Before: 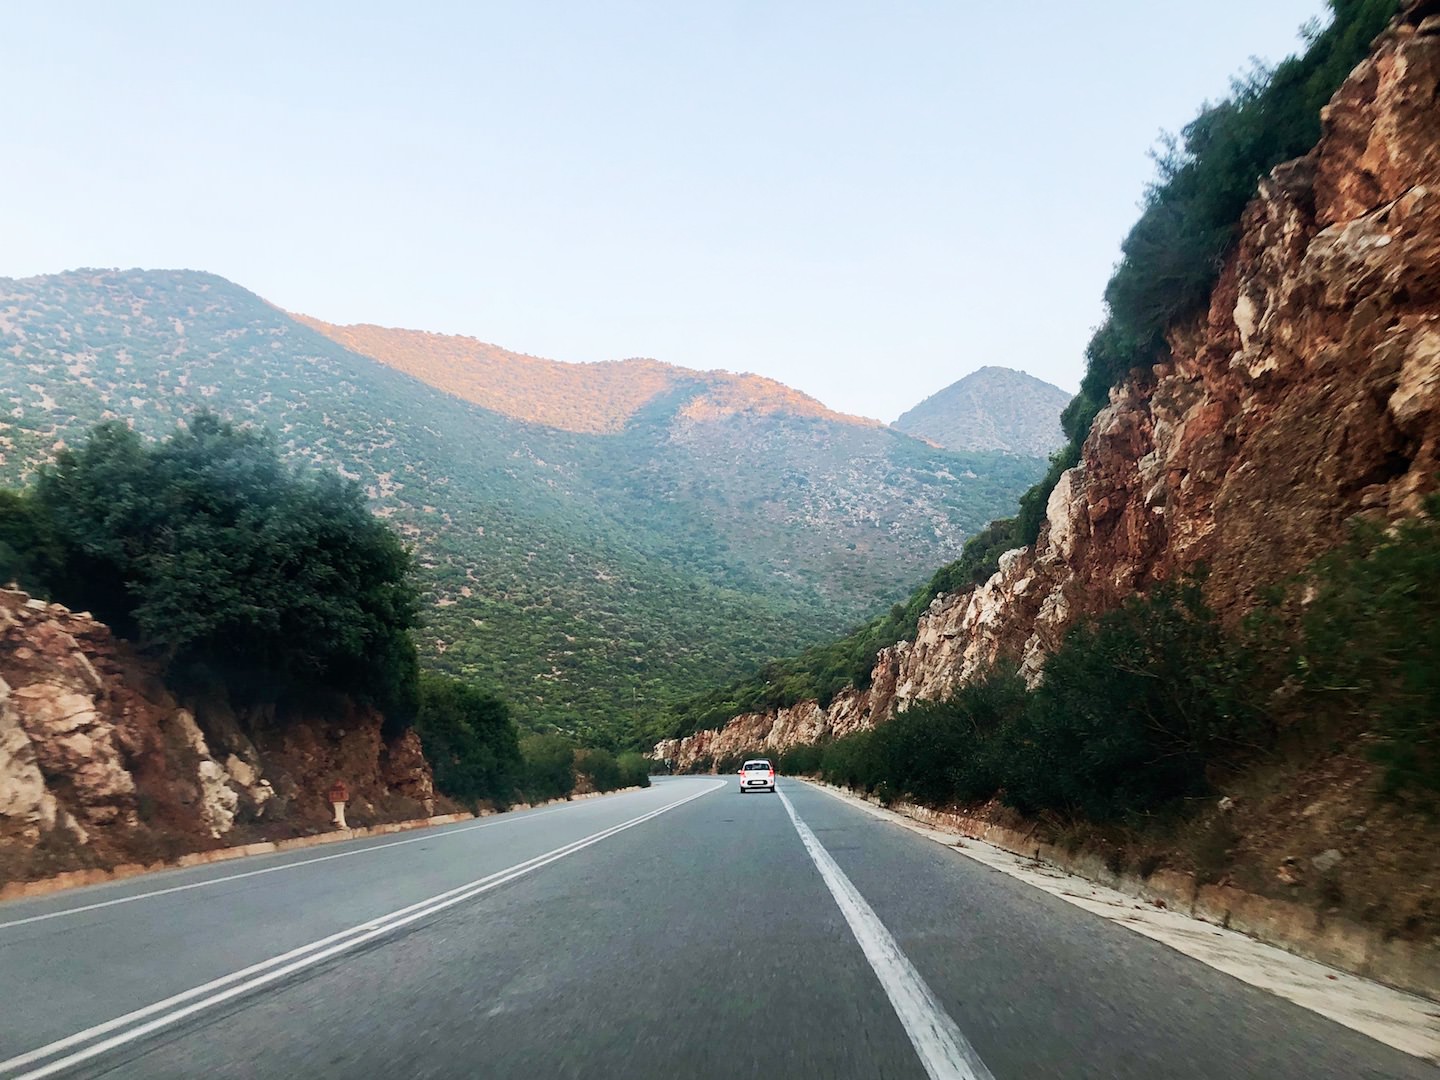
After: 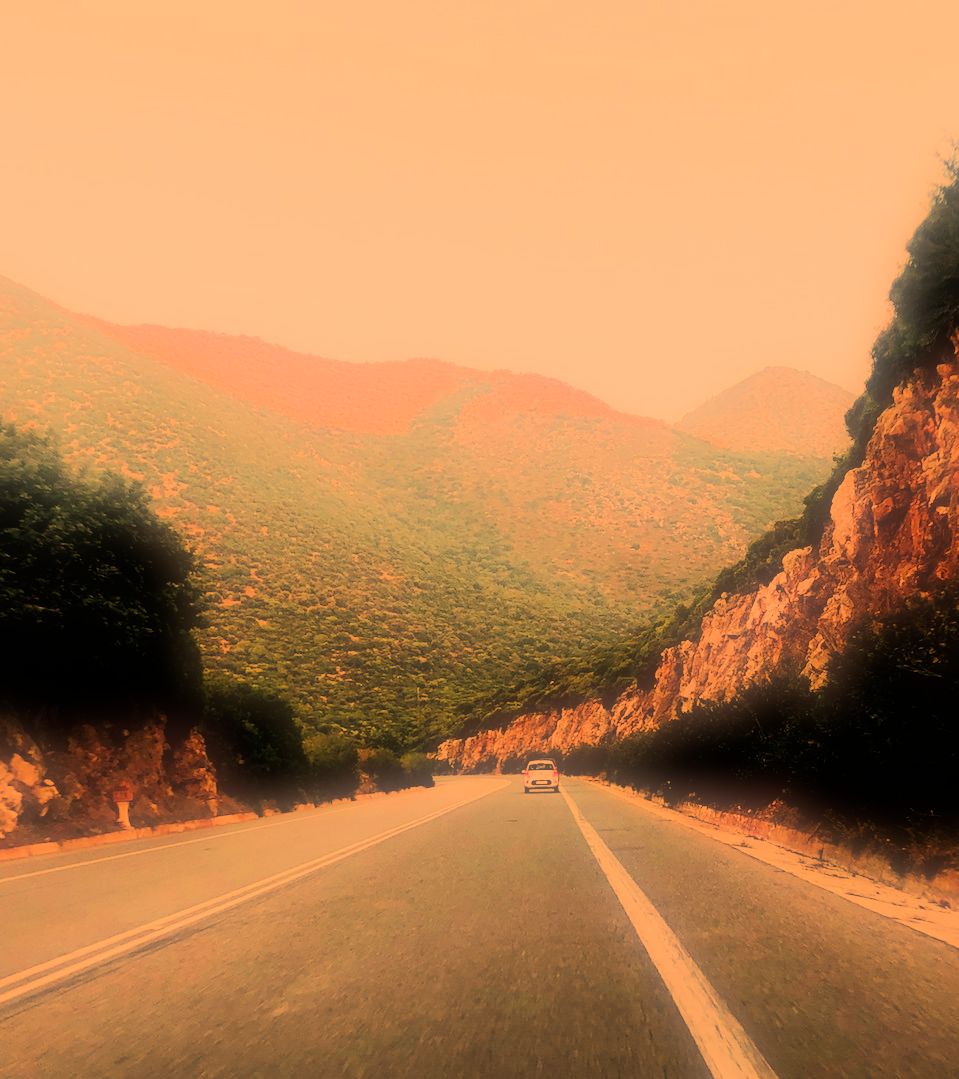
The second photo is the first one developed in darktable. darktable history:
white balance: red 1.467, blue 0.684
crop and rotate: left 15.055%, right 18.278%
filmic rgb: black relative exposure -6.15 EV, white relative exposure 6.96 EV, hardness 2.23, color science v6 (2022)
local contrast: mode bilateral grid, contrast 10, coarseness 25, detail 115%, midtone range 0.2
soften: size 60.24%, saturation 65.46%, brightness 0.506 EV, mix 25.7%
tone equalizer: -8 EV -0.417 EV, -7 EV -0.389 EV, -6 EV -0.333 EV, -5 EV -0.222 EV, -3 EV 0.222 EV, -2 EV 0.333 EV, -1 EV 0.389 EV, +0 EV 0.417 EV, edges refinement/feathering 500, mask exposure compensation -1.57 EV, preserve details no
color correction: highlights a* 15, highlights b* 31.55
